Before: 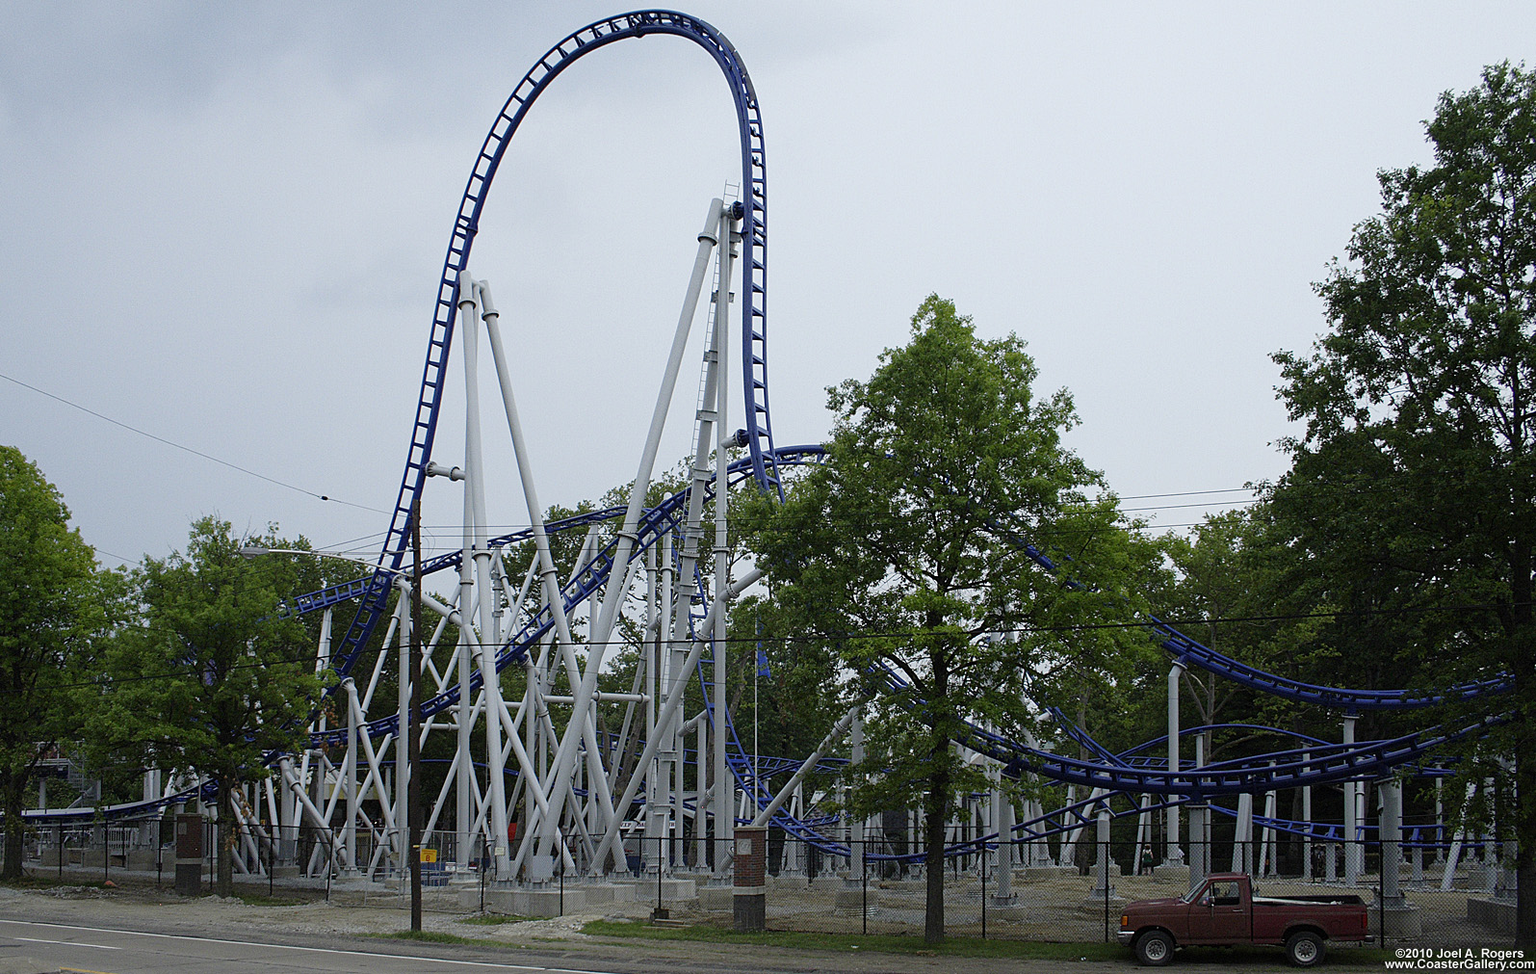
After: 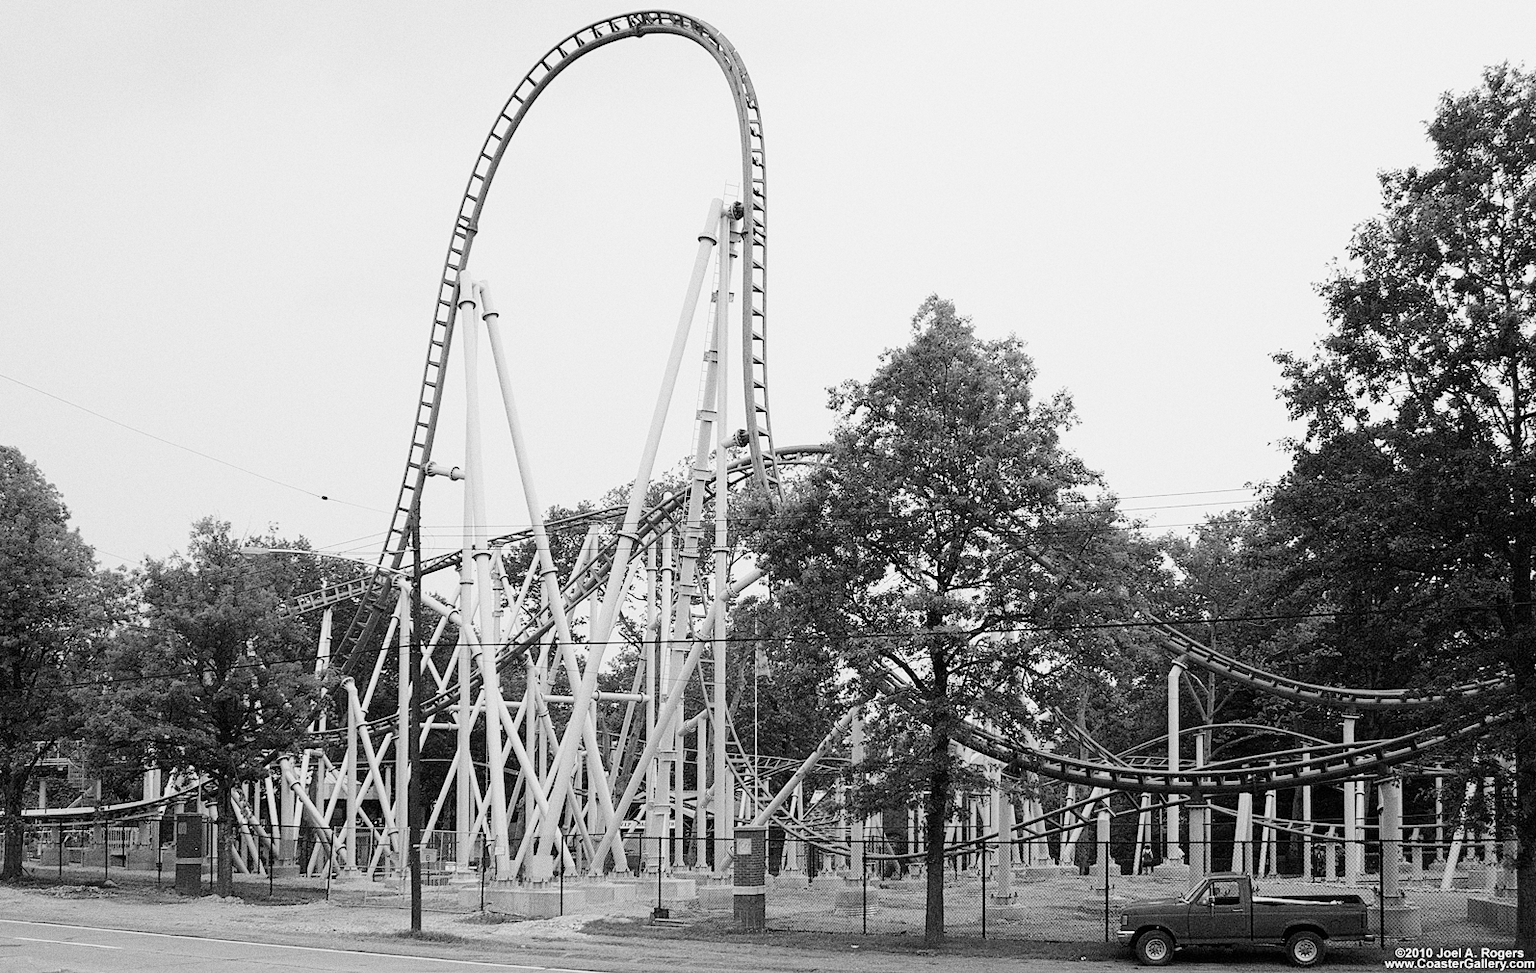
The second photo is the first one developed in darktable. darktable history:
exposure: exposure 2 EV, compensate exposure bias true, compensate highlight preservation false
color calibration: output gray [0.246, 0.254, 0.501, 0], gray › normalize channels true, illuminant same as pipeline (D50), adaptation XYZ, x 0.346, y 0.359, gamut compression 0
grain: on, module defaults
filmic rgb: black relative exposure -6.98 EV, white relative exposure 5.63 EV, hardness 2.86
